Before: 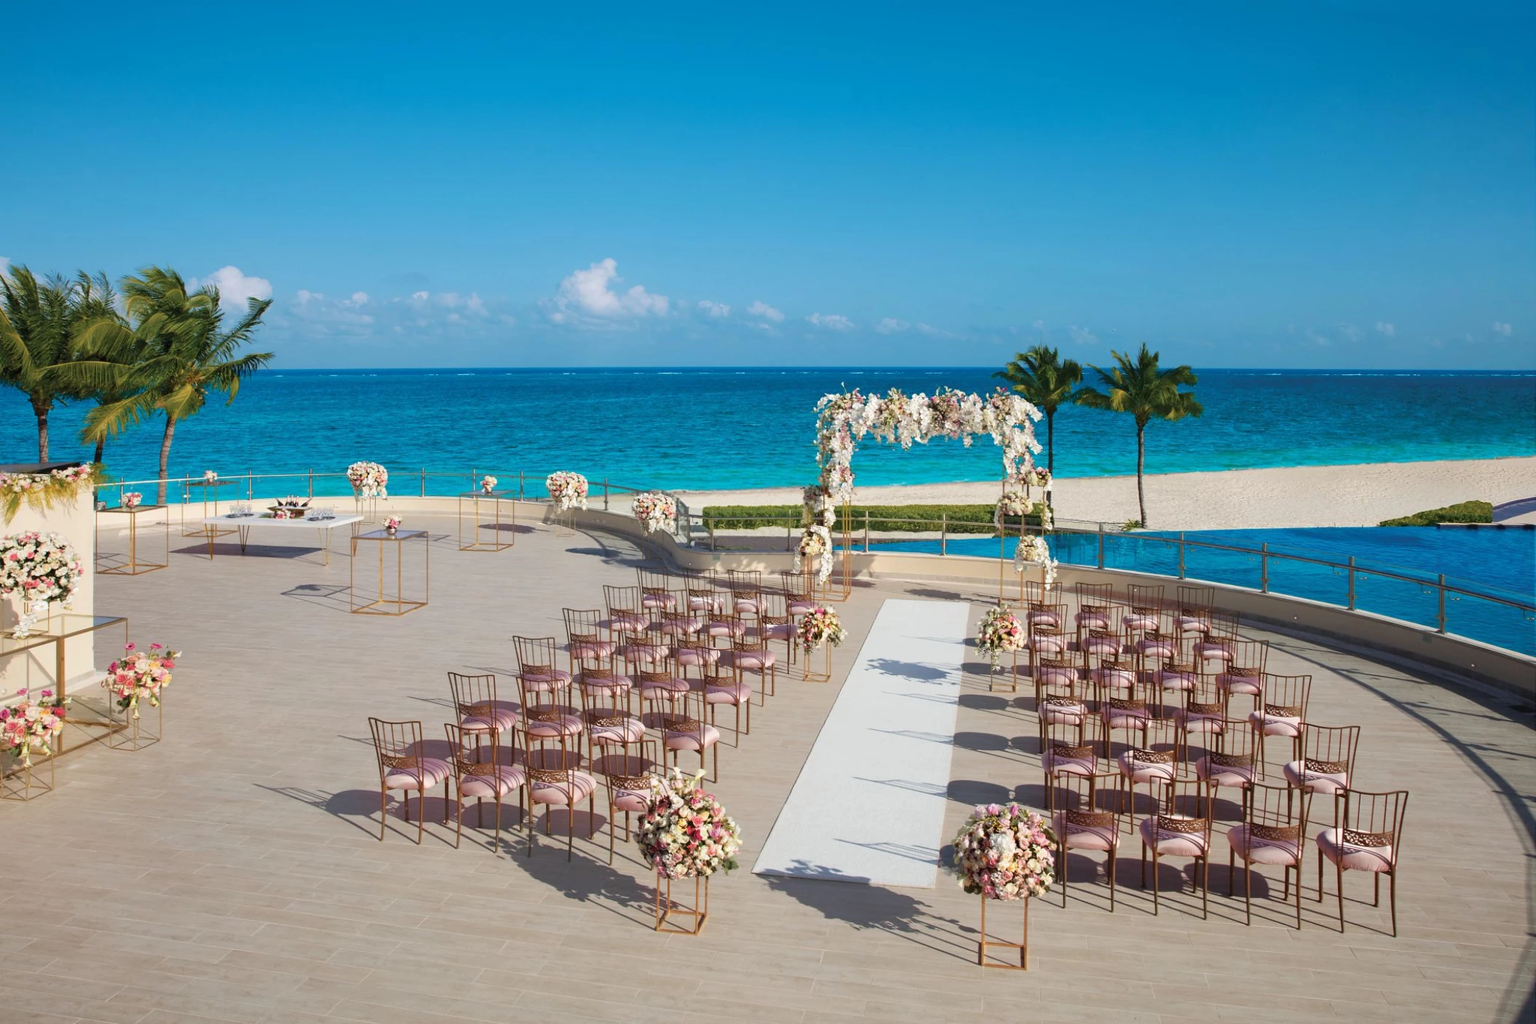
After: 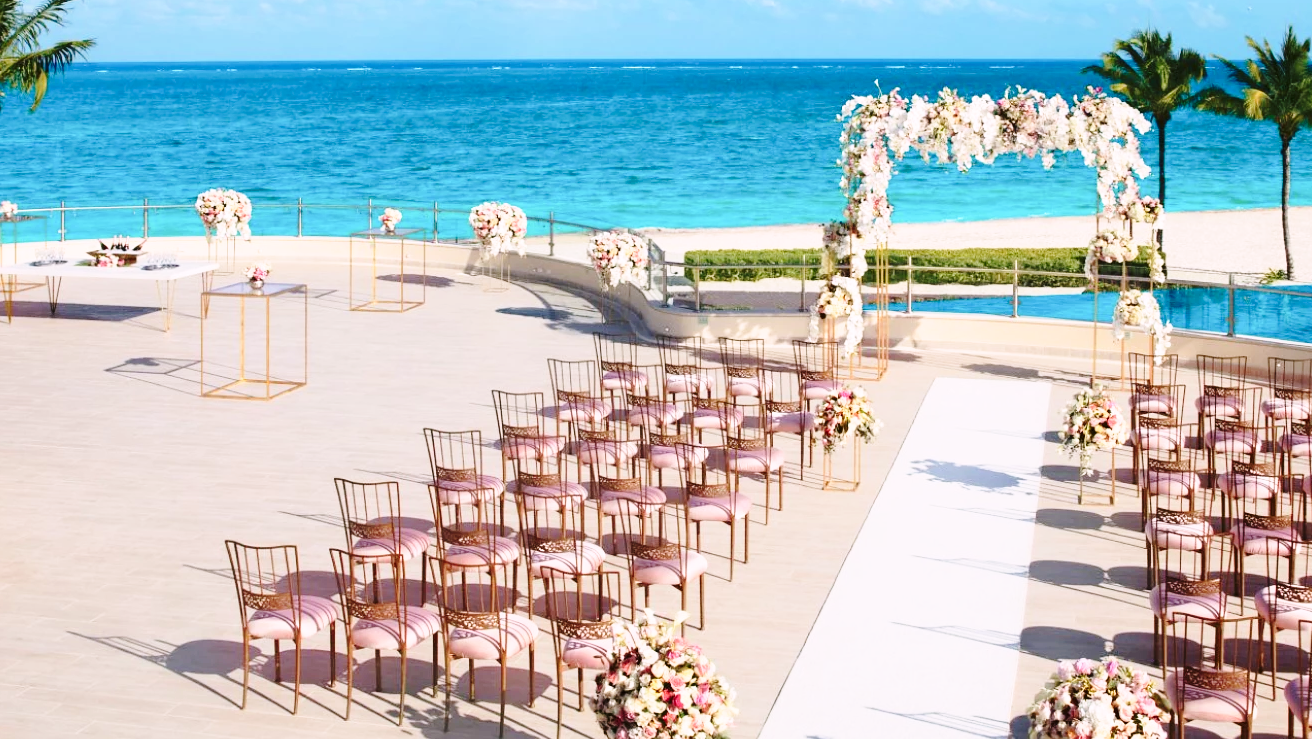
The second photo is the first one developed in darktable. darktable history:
contrast brightness saturation: contrast 0.15, brightness 0.045
crop: left 13.339%, top 31.657%, right 24.435%, bottom 15.752%
color correction: highlights a* 3.15, highlights b* -1.52, shadows a* -0.061, shadows b* 1.98, saturation 0.977
base curve: curves: ch0 [(0, 0) (0.028, 0.03) (0.121, 0.232) (0.46, 0.748) (0.859, 0.968) (1, 1)], preserve colors none
